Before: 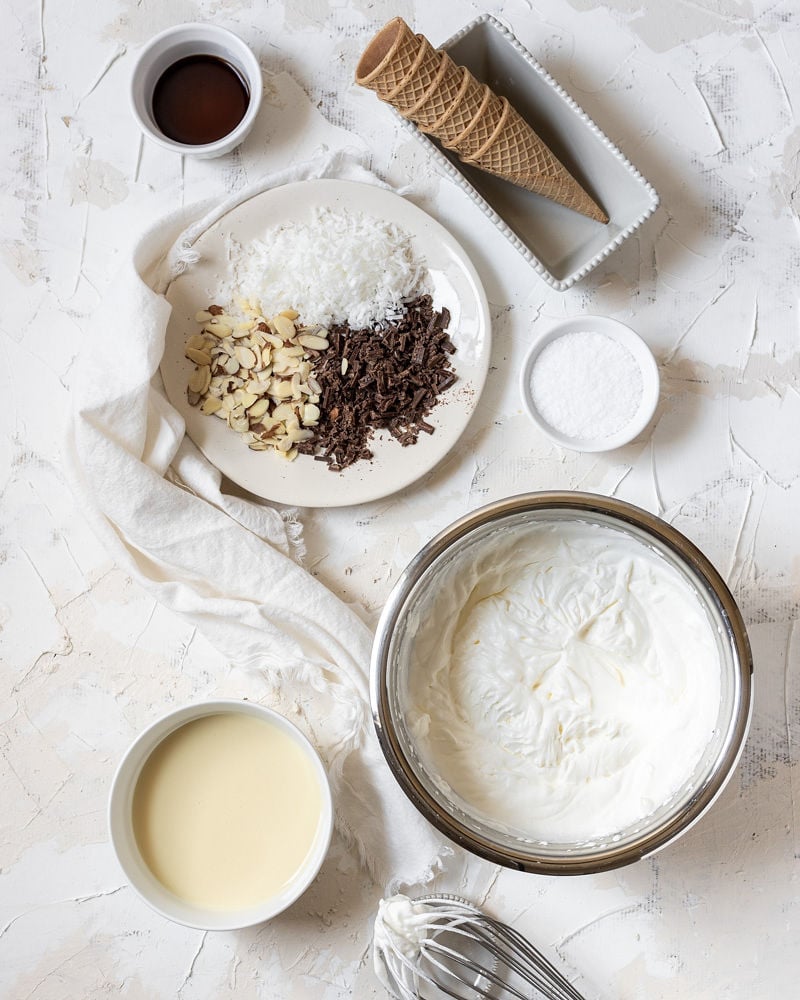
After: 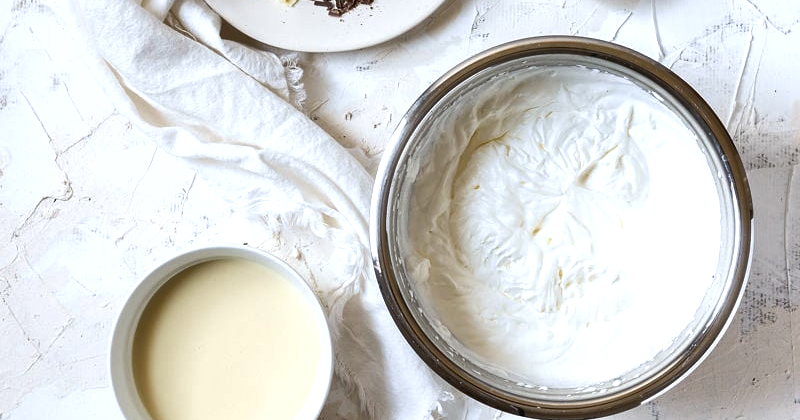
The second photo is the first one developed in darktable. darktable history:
white balance: red 0.967, blue 1.049
shadows and highlights: shadows 20.91, highlights -35.45, soften with gaussian
crop: top 45.551%, bottom 12.262%
exposure: exposure 0.3 EV, compensate highlight preservation false
